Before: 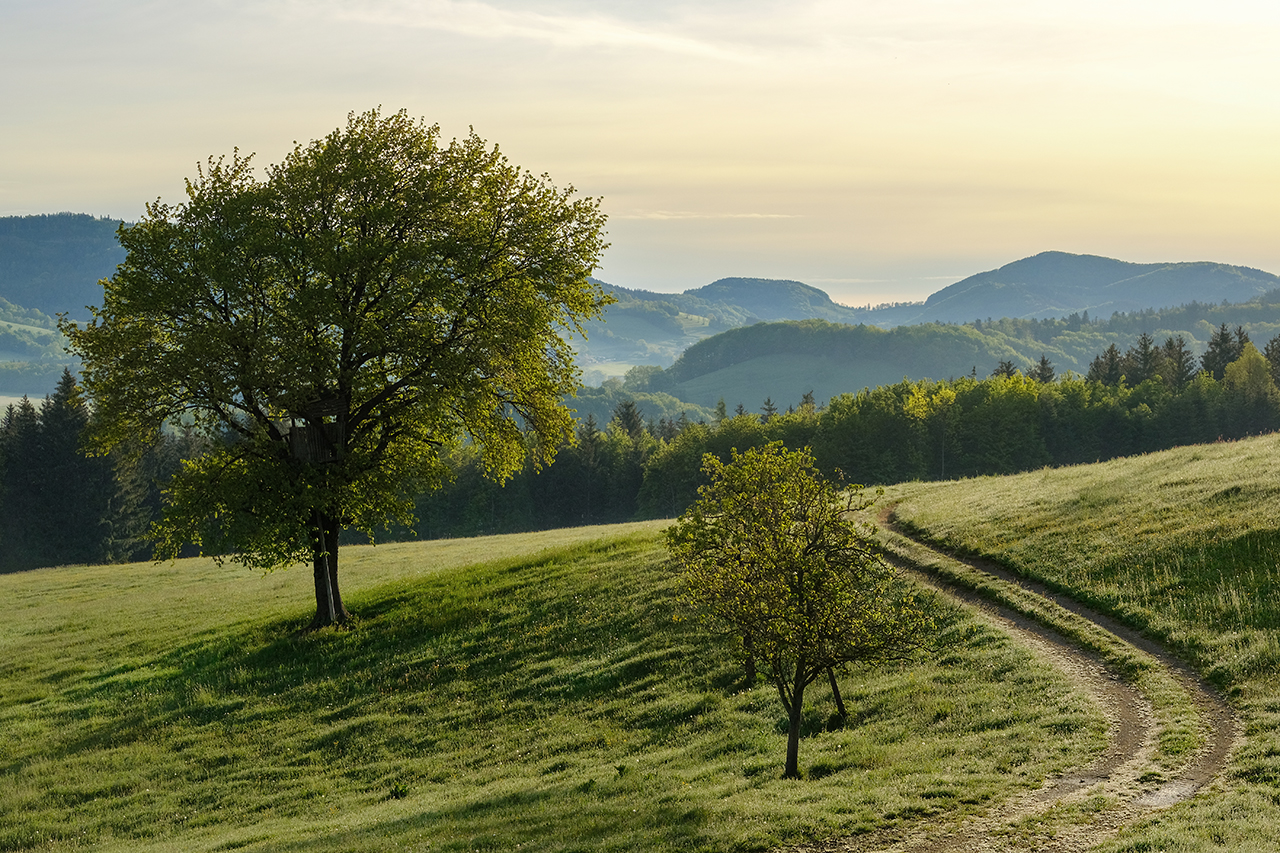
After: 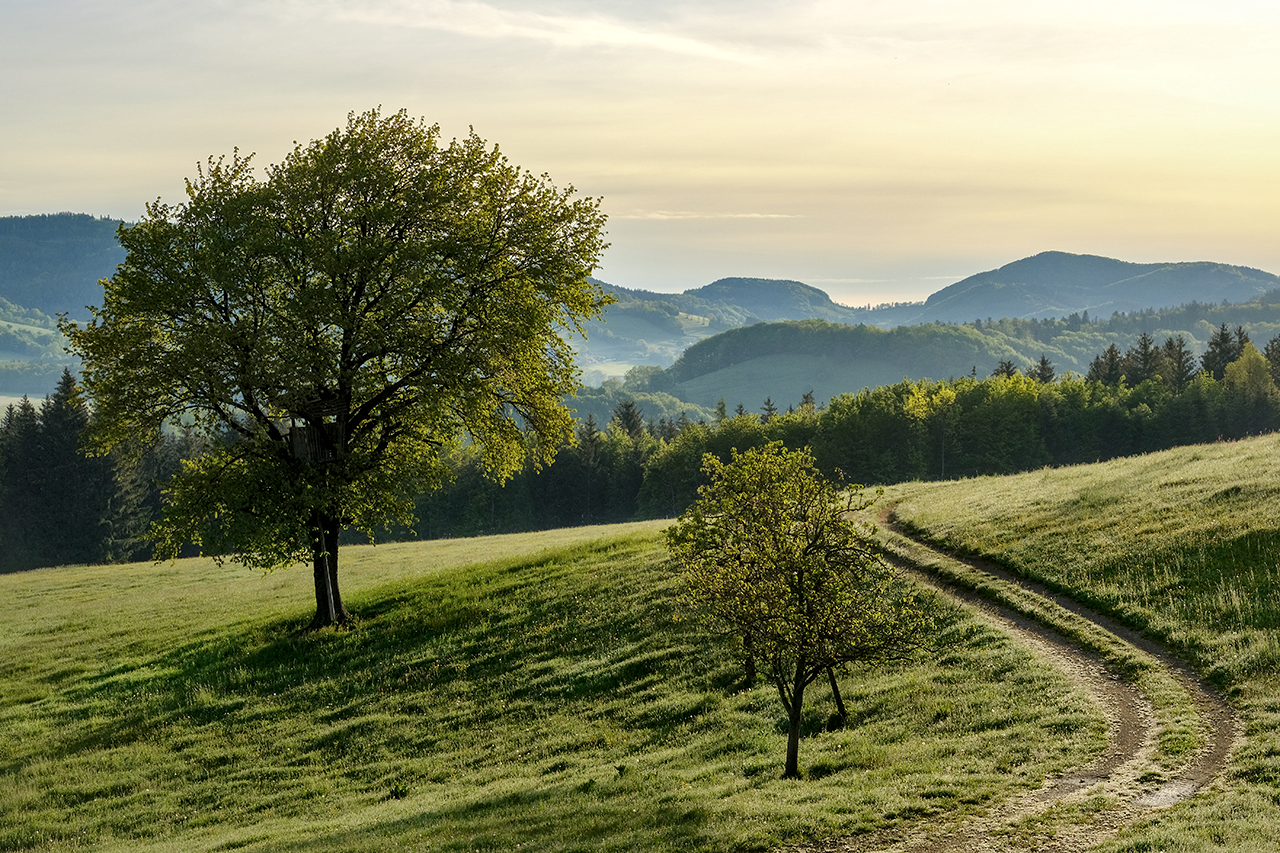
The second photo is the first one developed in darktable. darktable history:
local contrast: mode bilateral grid, contrast 21, coarseness 51, detail 149%, midtone range 0.2
